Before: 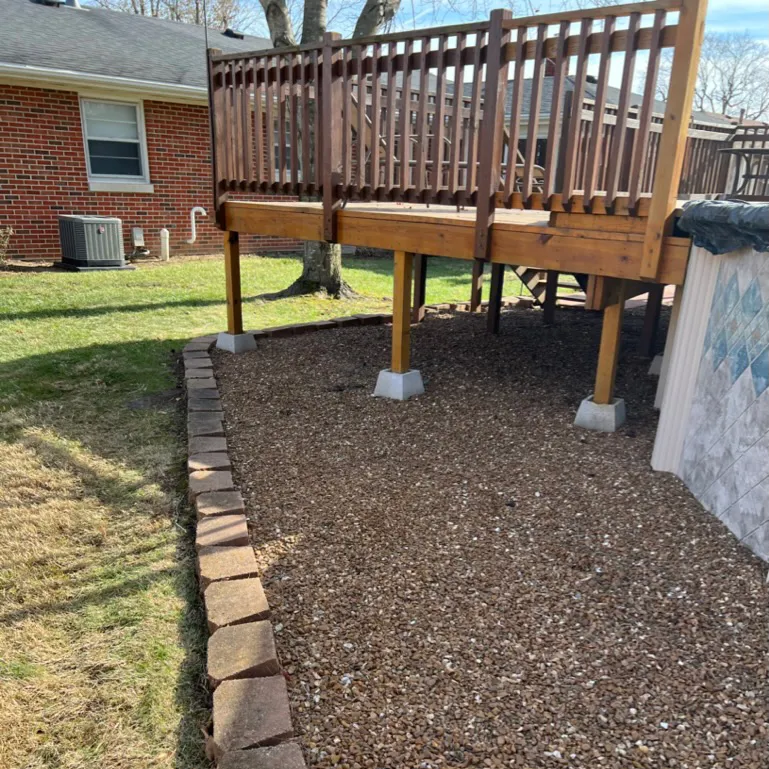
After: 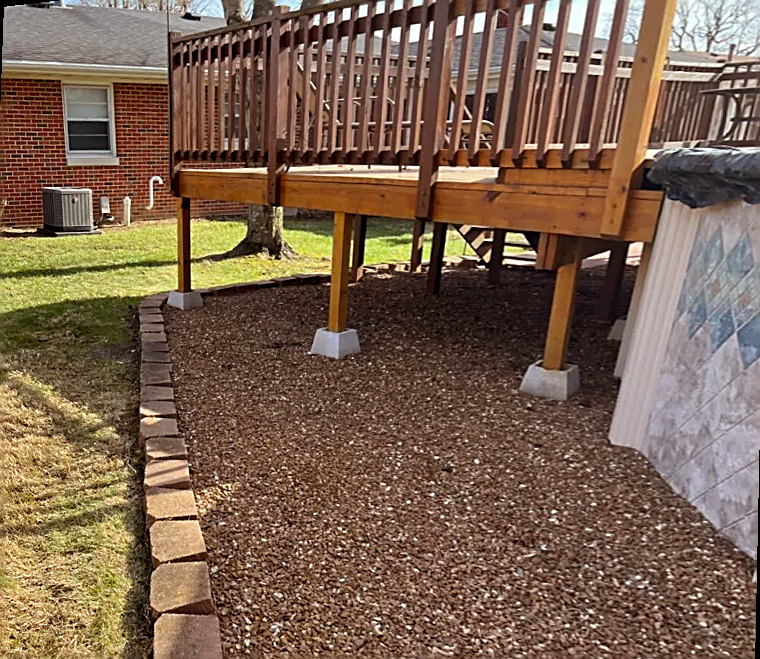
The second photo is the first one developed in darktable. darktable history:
rotate and perspective: rotation 1.69°, lens shift (vertical) -0.023, lens shift (horizontal) -0.291, crop left 0.025, crop right 0.988, crop top 0.092, crop bottom 0.842
sharpen: amount 0.75
exposure: compensate highlight preservation false
rgb levels: mode RGB, independent channels, levels [[0, 0.5, 1], [0, 0.521, 1], [0, 0.536, 1]]
